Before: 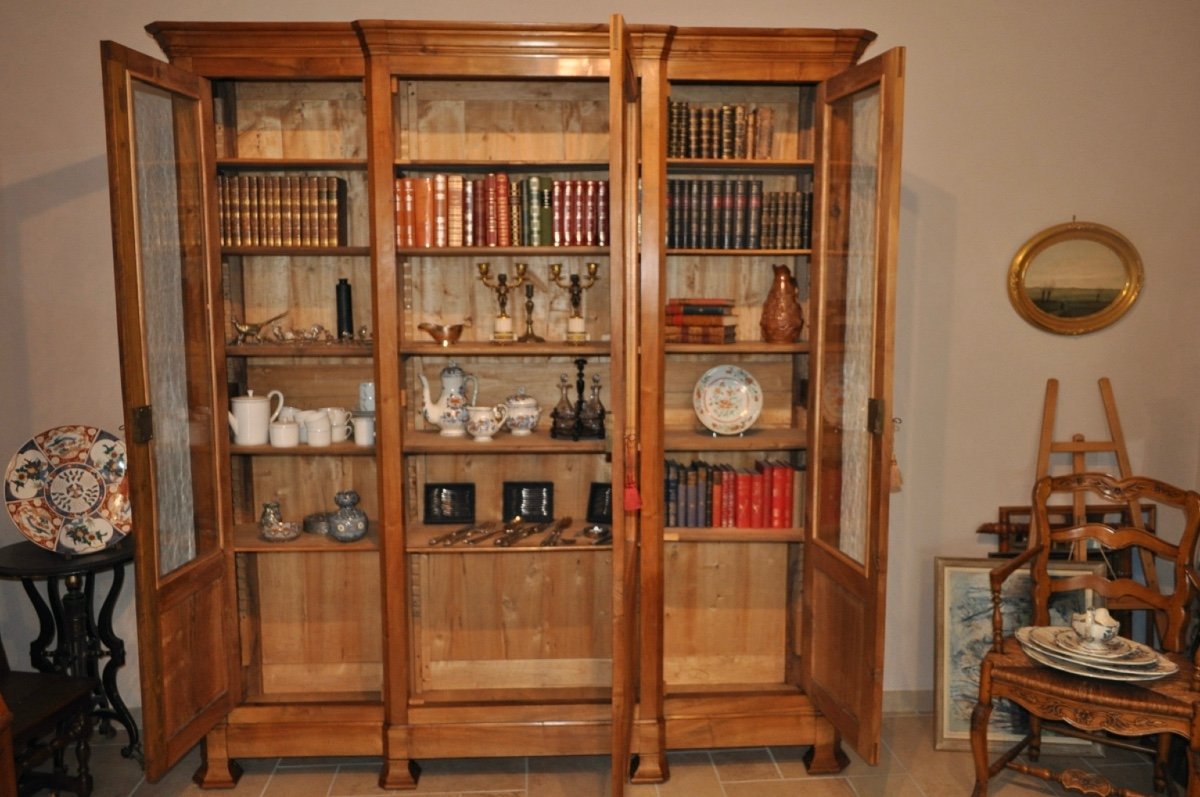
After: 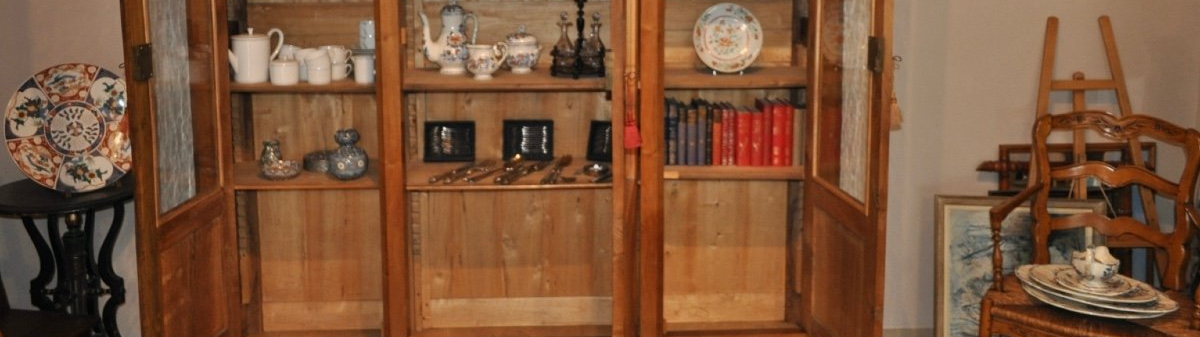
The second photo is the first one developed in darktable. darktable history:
crop: top 45.465%, bottom 12.218%
